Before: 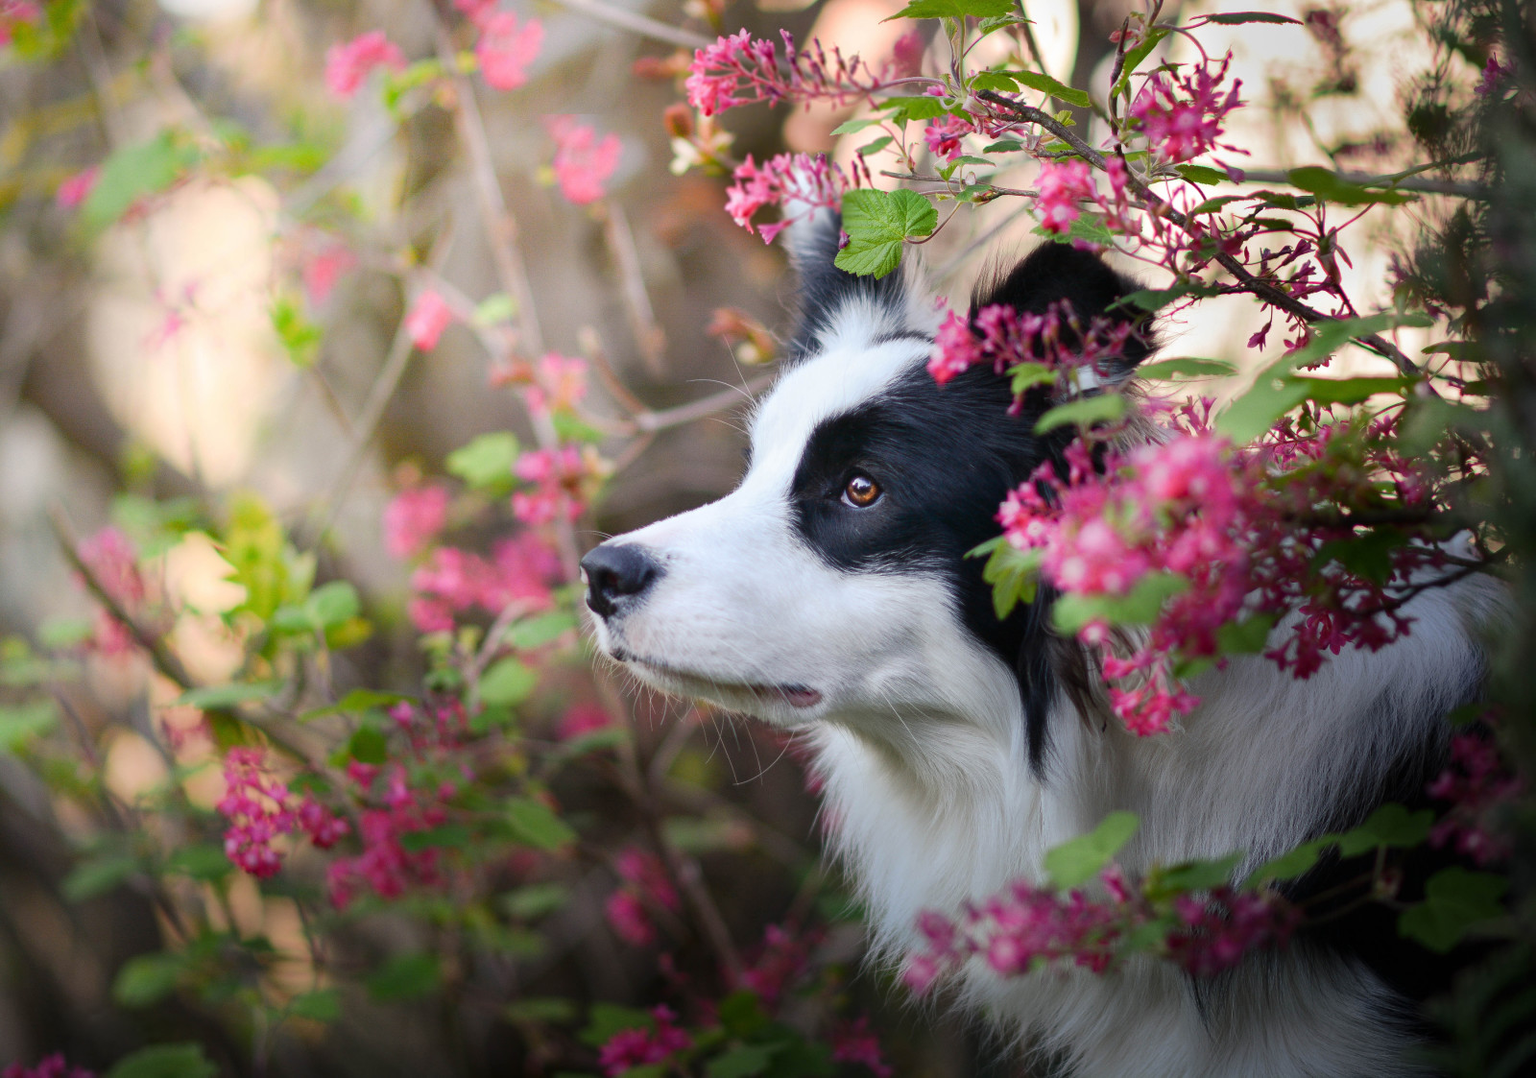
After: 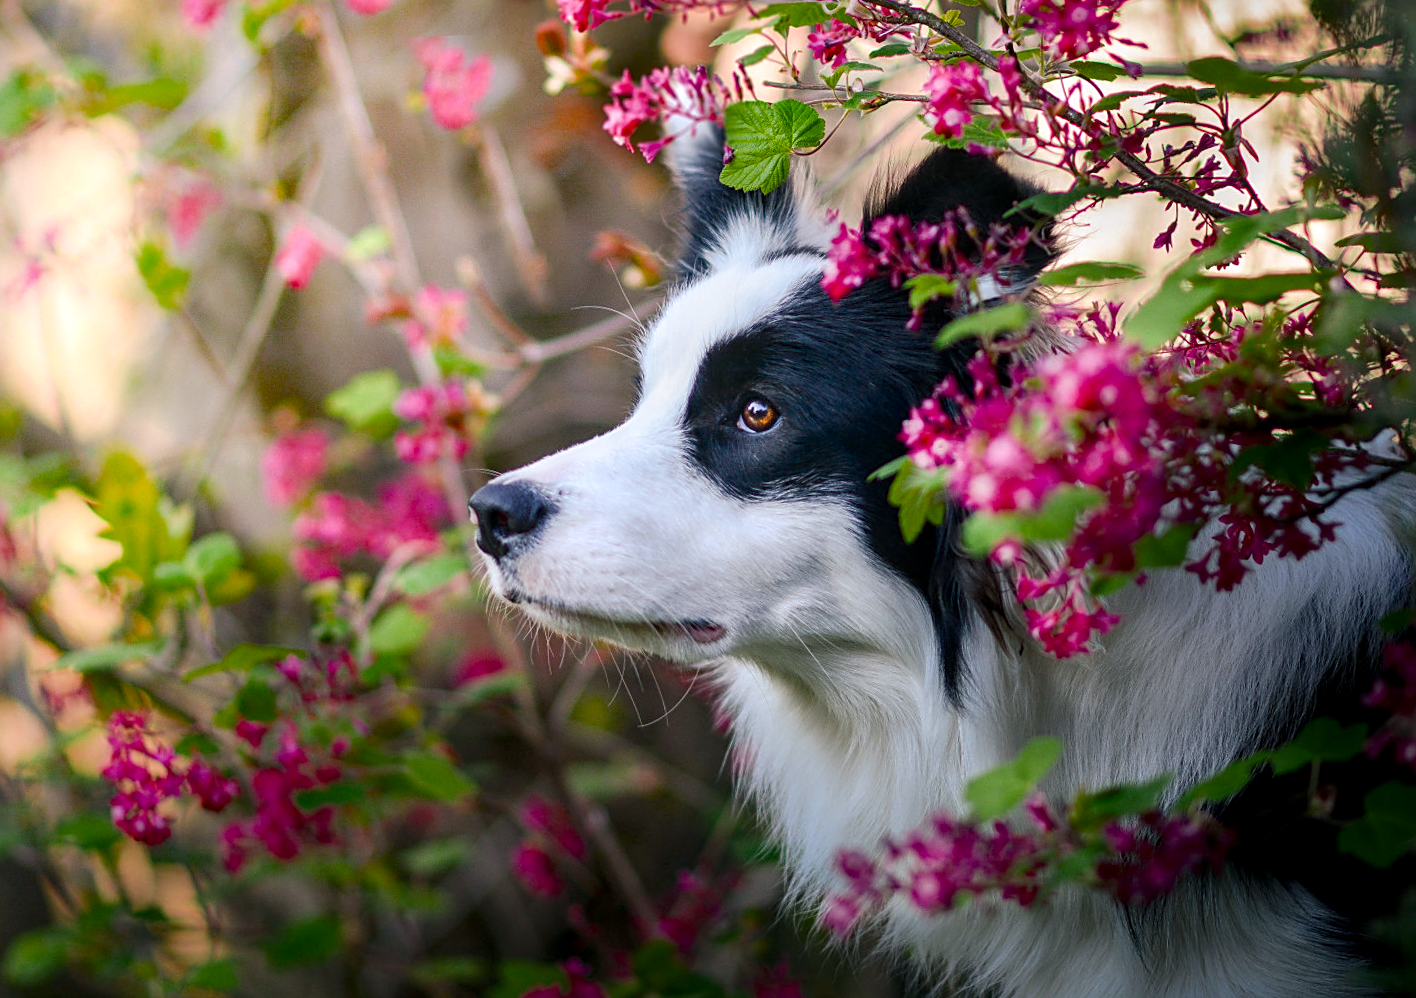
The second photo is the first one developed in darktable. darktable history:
crop and rotate: angle 2.48°, left 6.106%, top 5.719%
sharpen: on, module defaults
color balance rgb: shadows lift › luminance -8.079%, shadows lift › chroma 2.086%, shadows lift › hue 198.12°, highlights gain › chroma 0.285%, highlights gain › hue 331.05°, perceptual saturation grading › global saturation 19.017%, global vibrance 16.565%, saturation formula JzAzBz (2021)
local contrast: detail 130%
